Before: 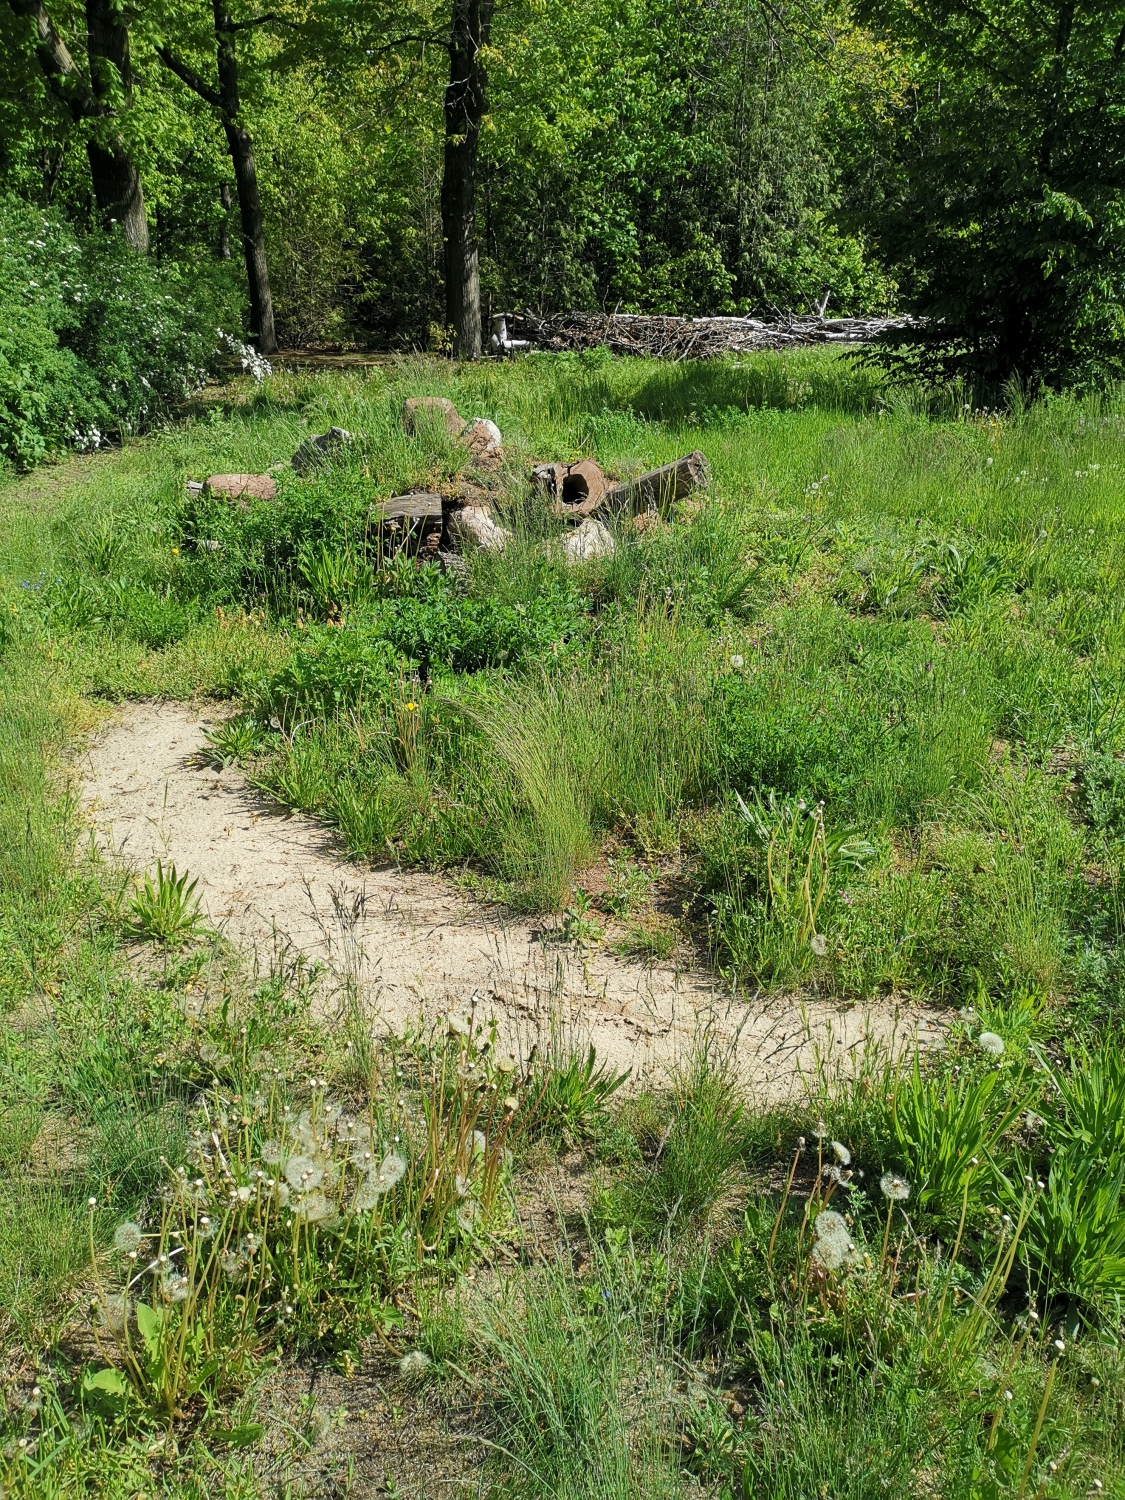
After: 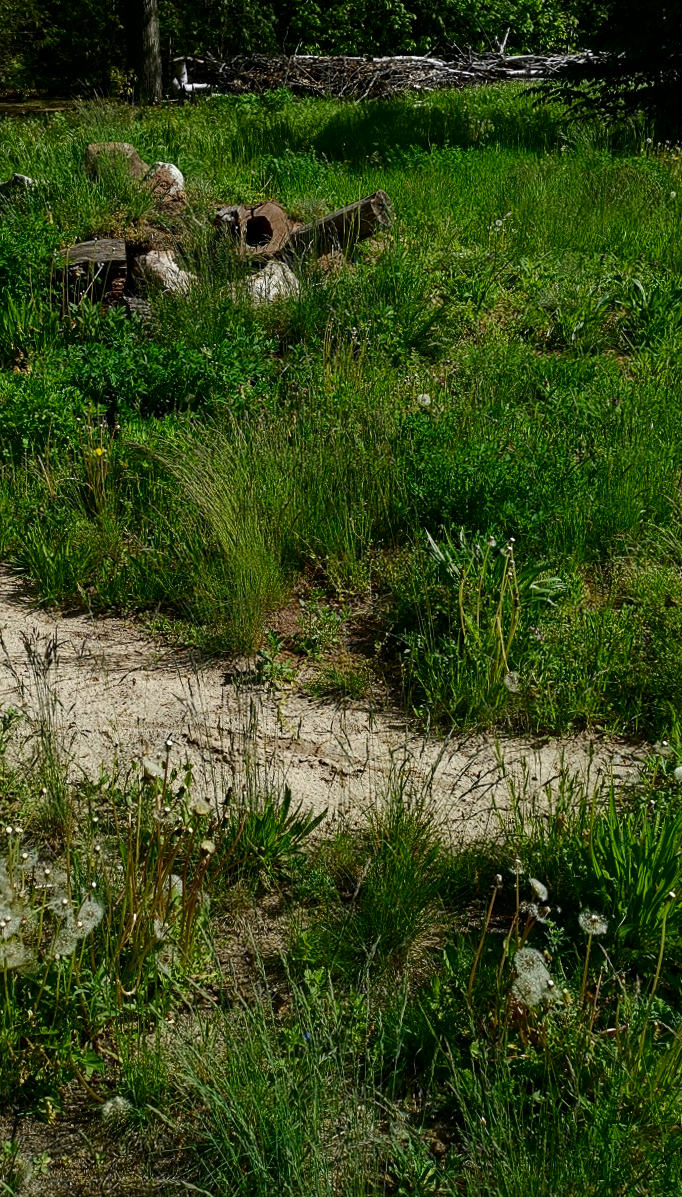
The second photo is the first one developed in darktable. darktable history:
crop and rotate: left 28.256%, top 17.734%, right 12.656%, bottom 3.573%
rotate and perspective: rotation -1.17°, automatic cropping off
contrast brightness saturation: brightness -0.52
